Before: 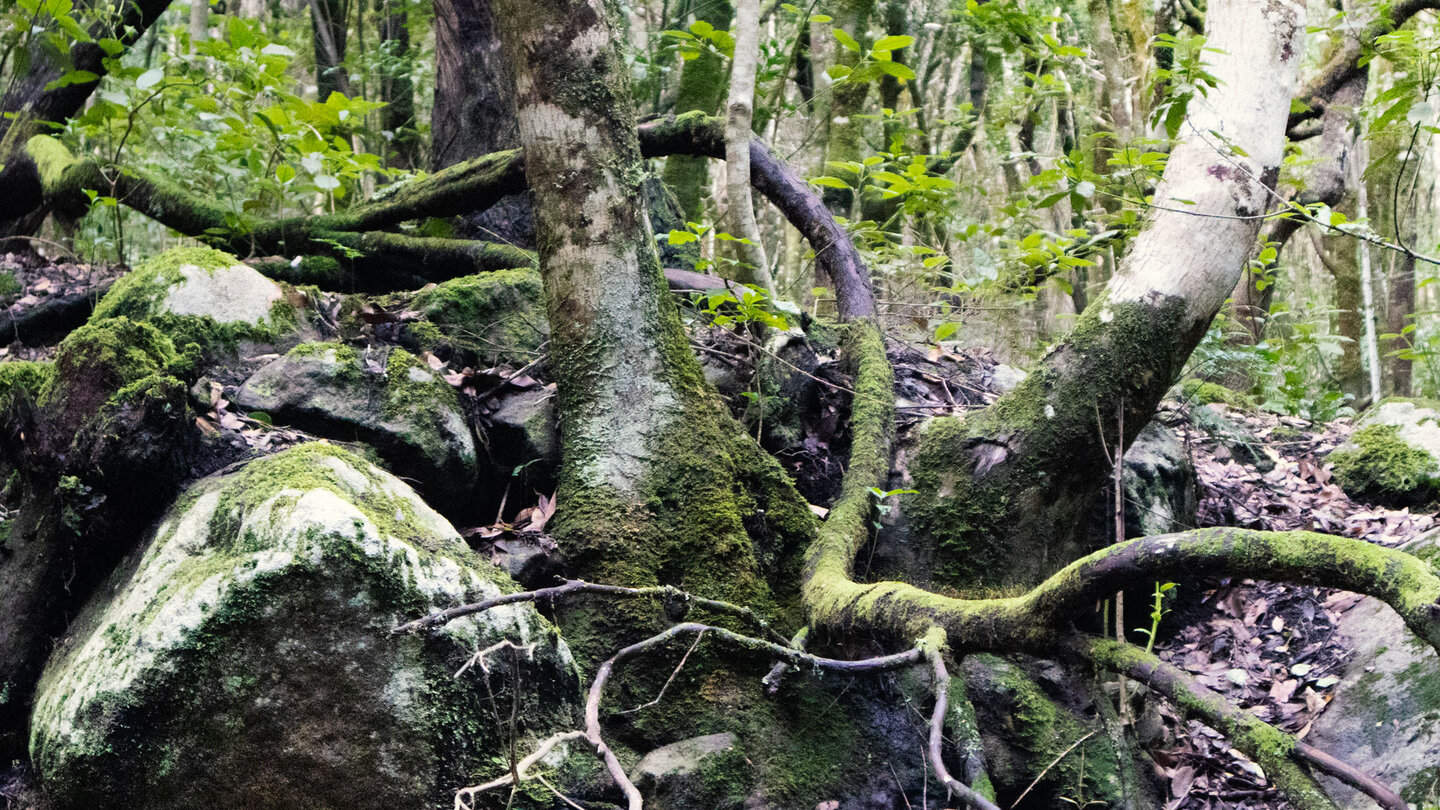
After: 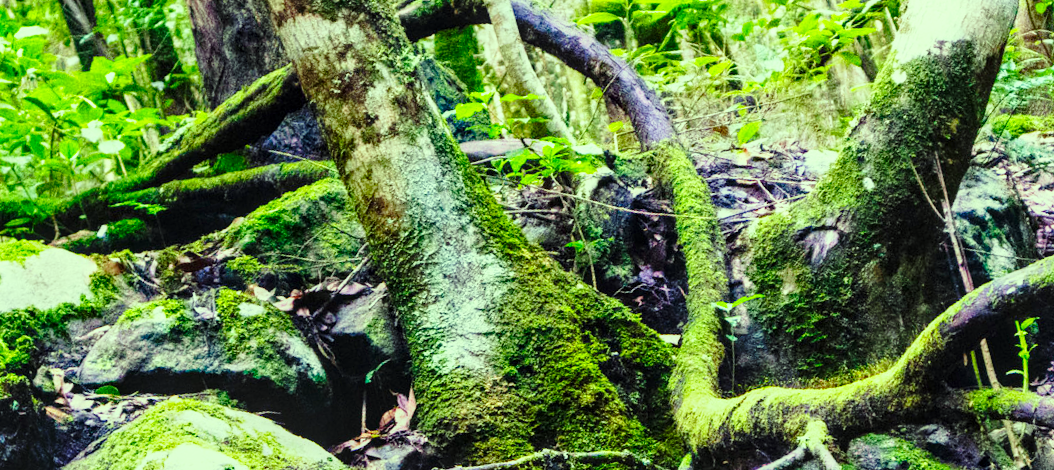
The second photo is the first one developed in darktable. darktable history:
local contrast: on, module defaults
tone equalizer: on, module defaults
base curve: curves: ch0 [(0, 0) (0.028, 0.03) (0.121, 0.232) (0.46, 0.748) (0.859, 0.968) (1, 1)], preserve colors none
rotate and perspective: rotation -14.8°, crop left 0.1, crop right 0.903, crop top 0.25, crop bottom 0.748
shadows and highlights: shadows 32, highlights -32, soften with gaussian
crop and rotate: left 7.196%, top 4.574%, right 10.605%, bottom 13.178%
color correction: highlights a* -10.77, highlights b* 9.8, saturation 1.72
